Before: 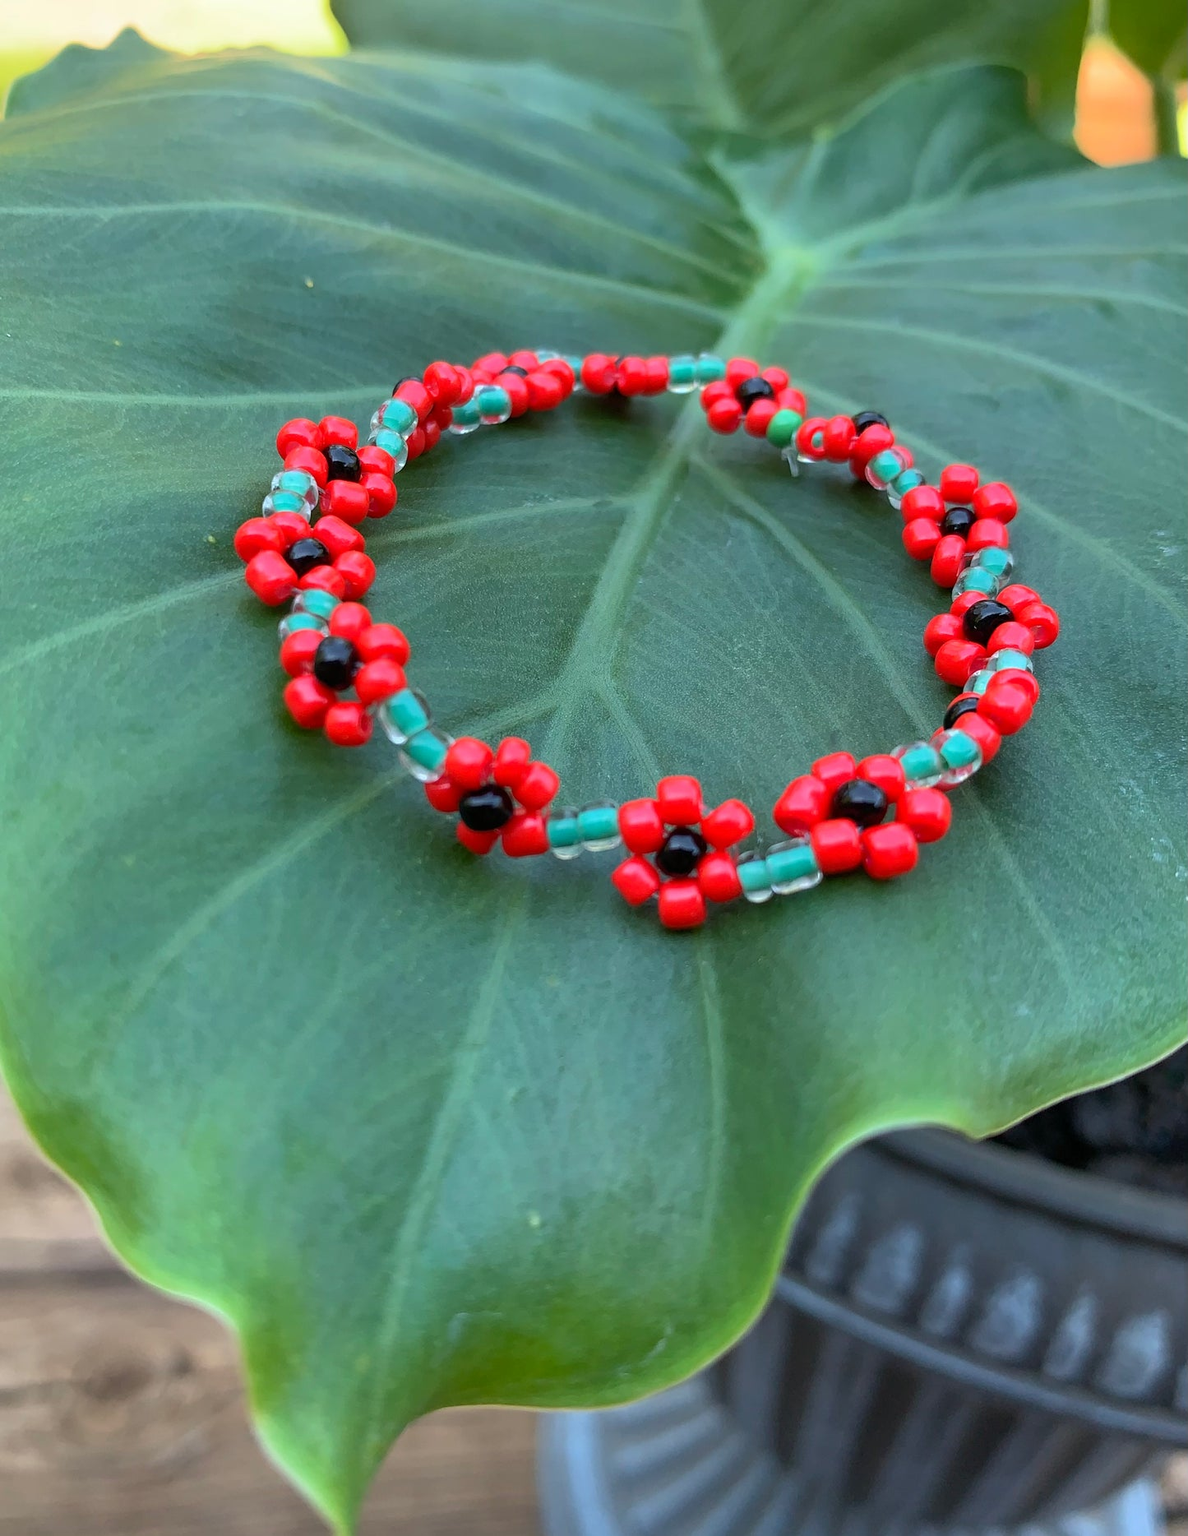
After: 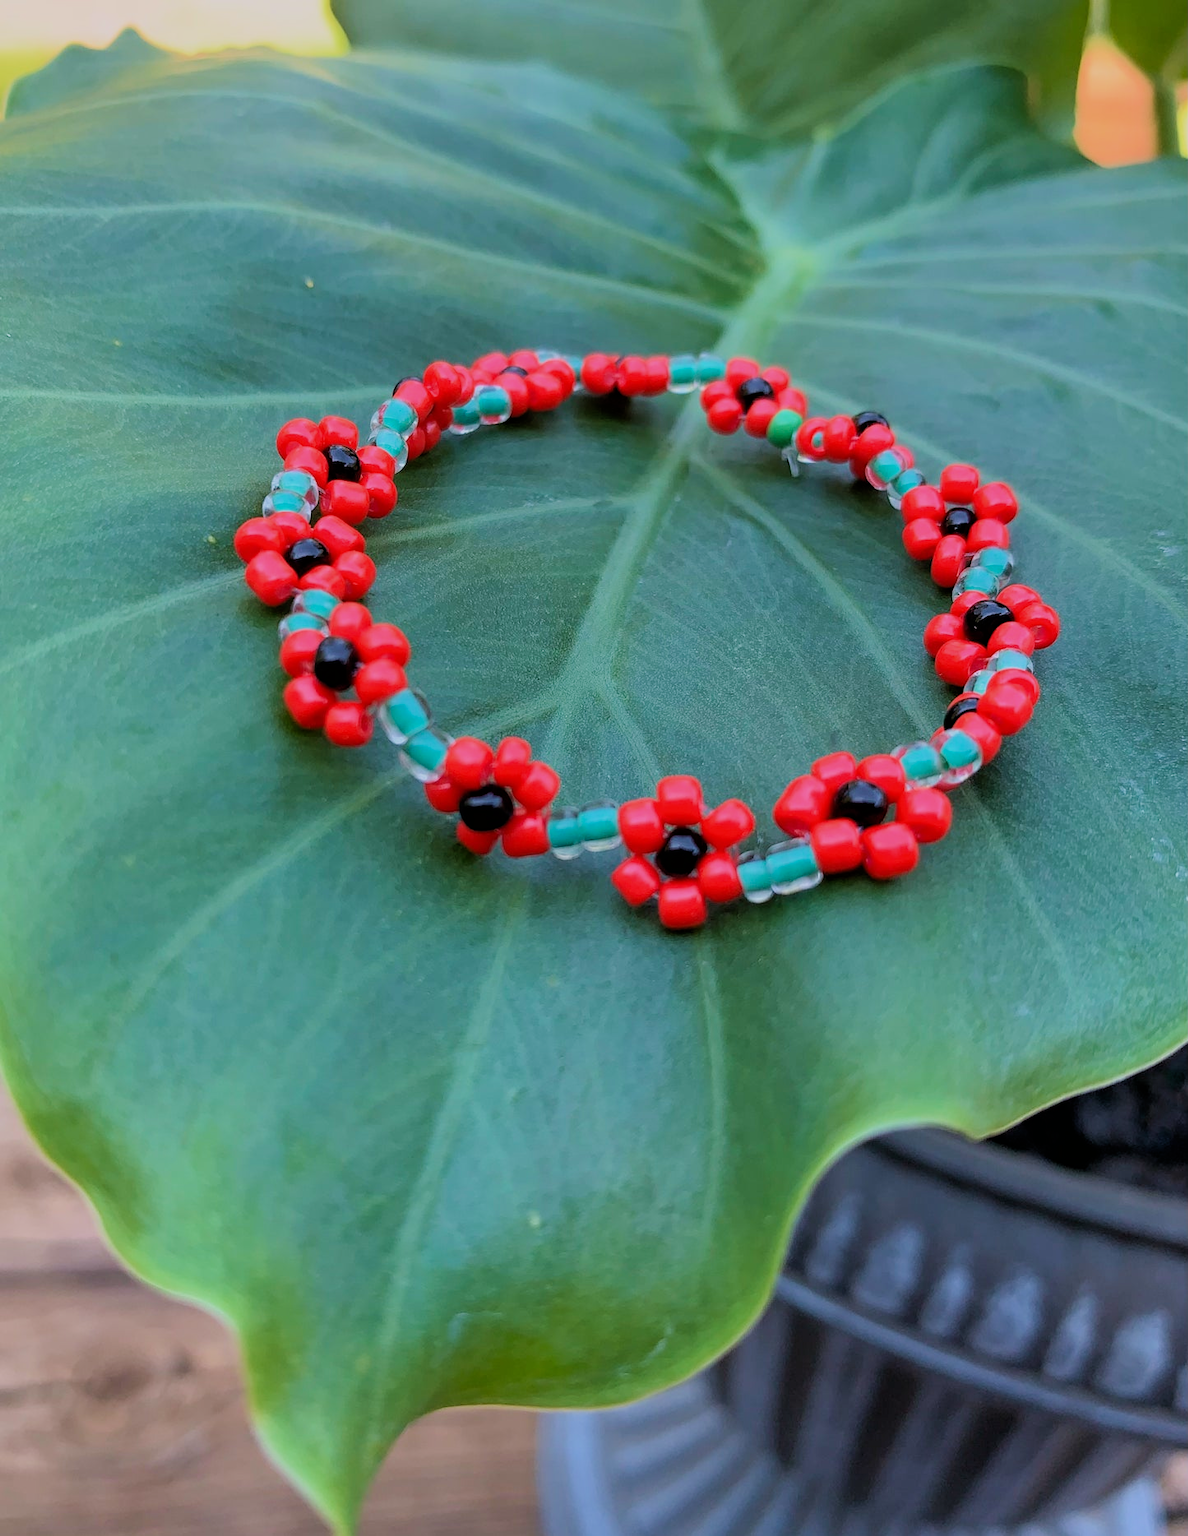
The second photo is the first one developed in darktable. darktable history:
white balance: red 1.05, blue 1.072
velvia: on, module defaults
filmic rgb: black relative exposure -6.68 EV, white relative exposure 4.56 EV, hardness 3.25
